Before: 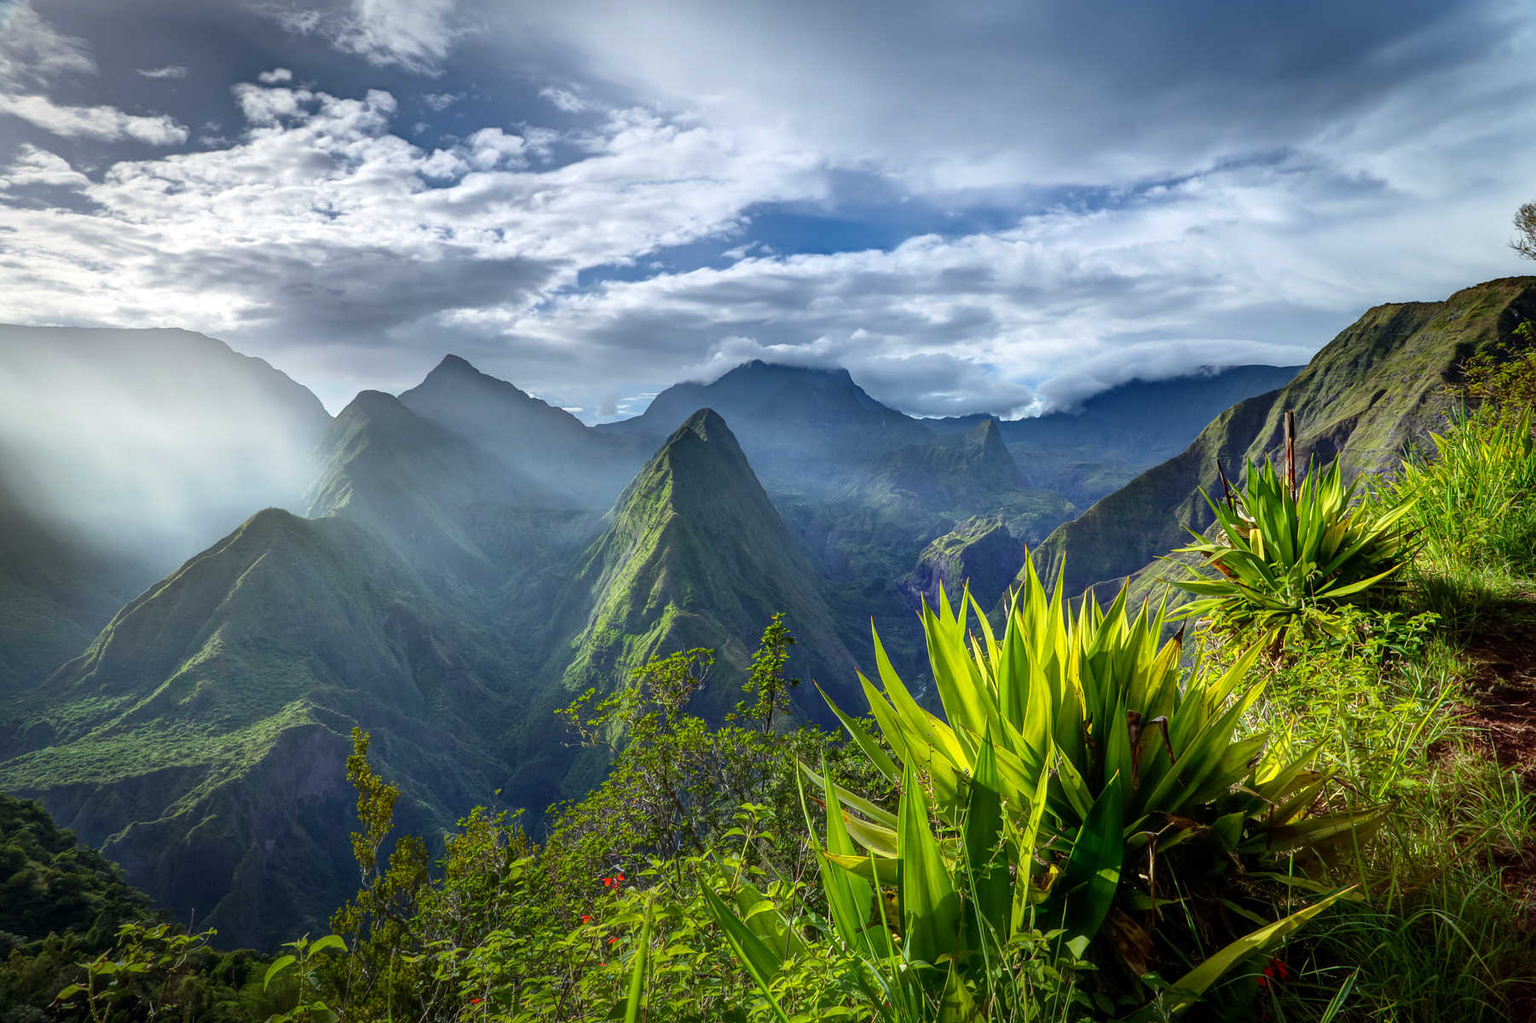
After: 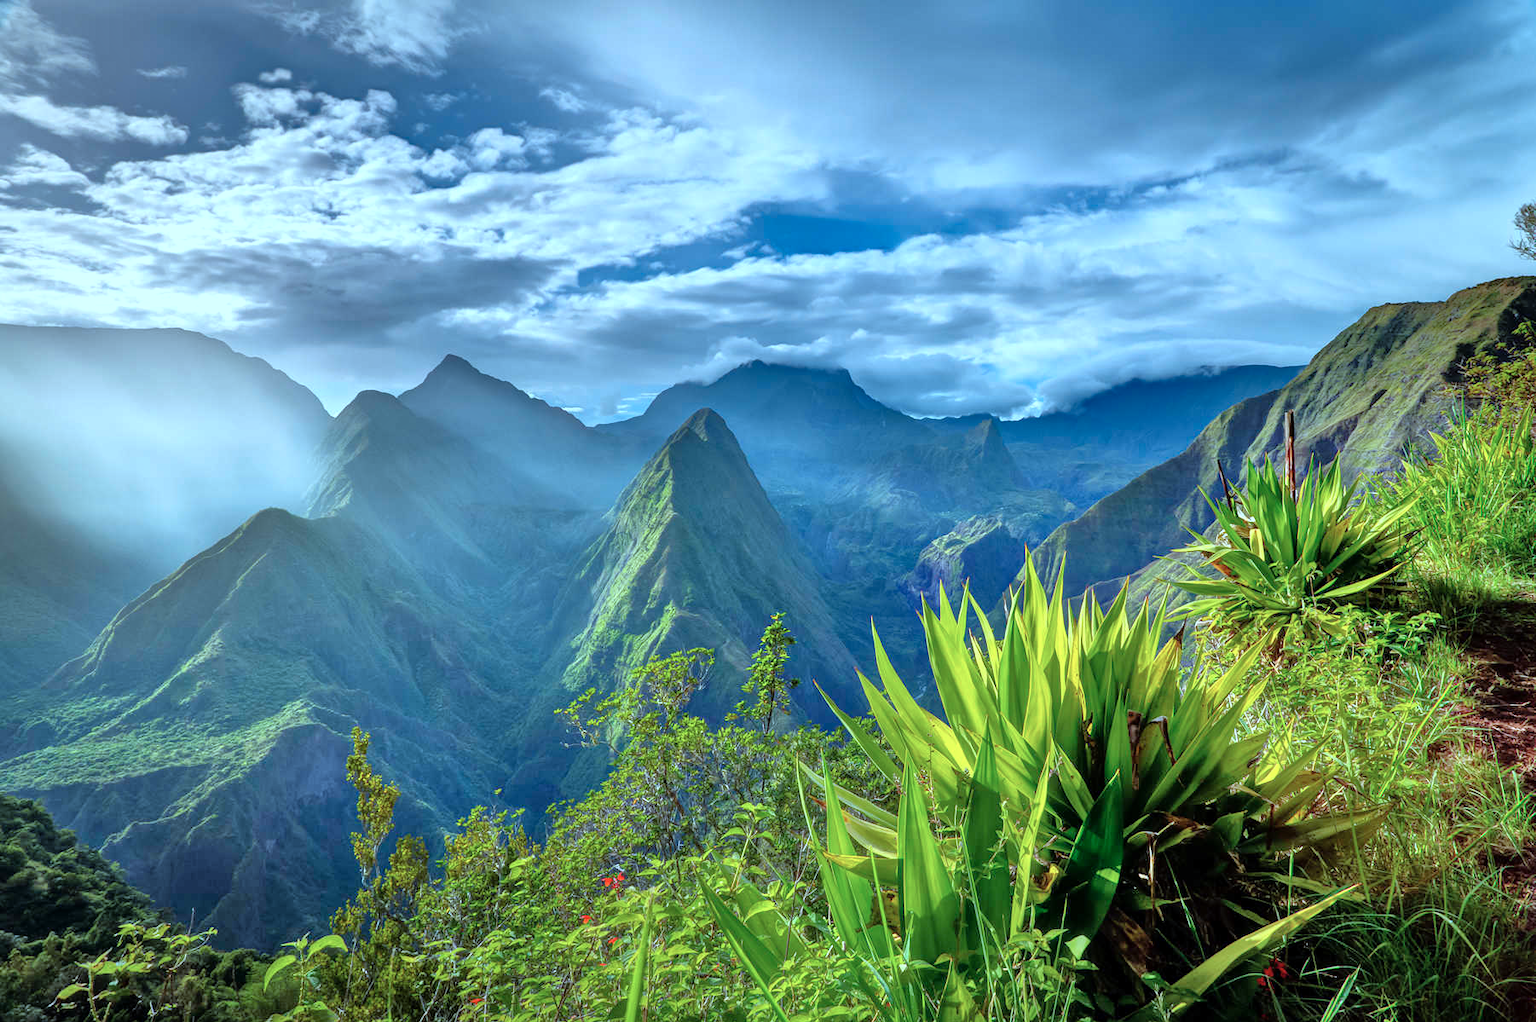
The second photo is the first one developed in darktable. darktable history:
color correction: highlights a* -9.88, highlights b* -21.04
shadows and highlights: shadows 36.49, highlights -26.87, soften with gaussian
tone equalizer: -7 EV 0.153 EV, -6 EV 0.59 EV, -5 EV 1.12 EV, -4 EV 1.33 EV, -3 EV 1.16 EV, -2 EV 0.6 EV, -1 EV 0.168 EV
levels: black 0.099%, levels [0, 0.492, 0.984]
